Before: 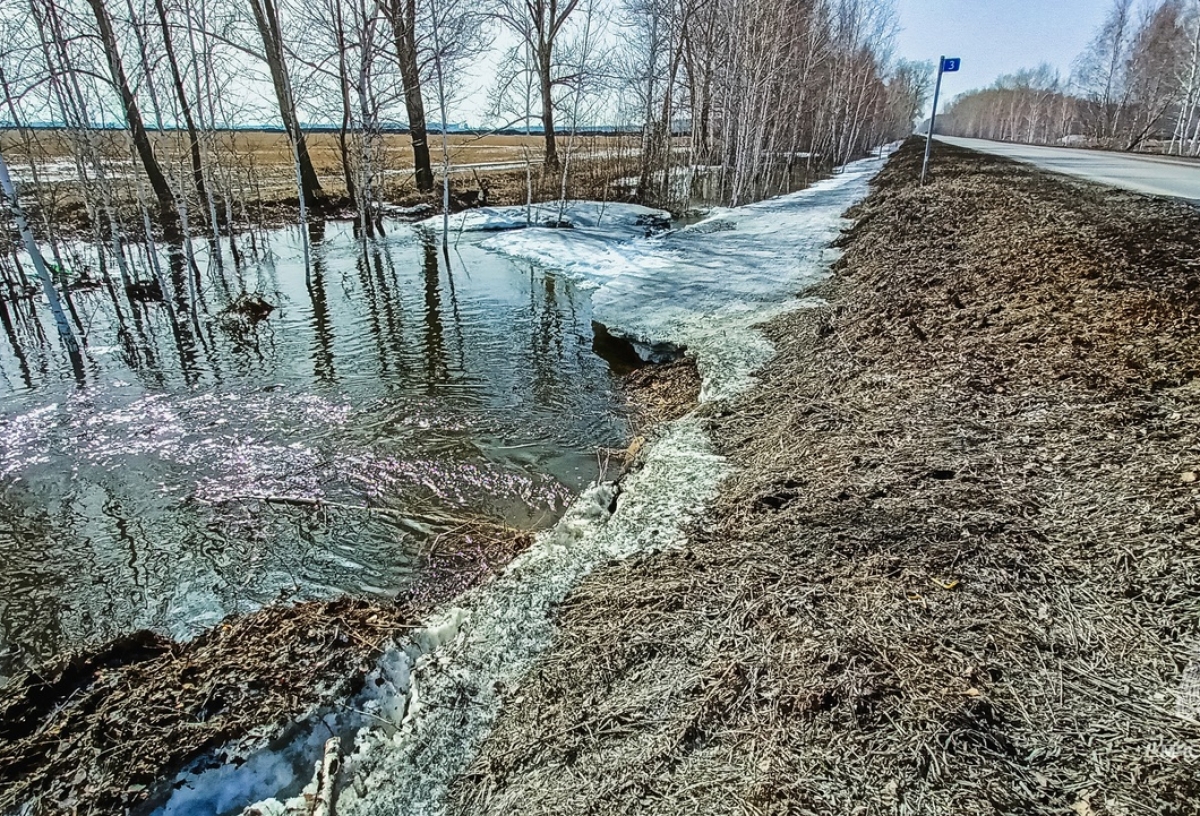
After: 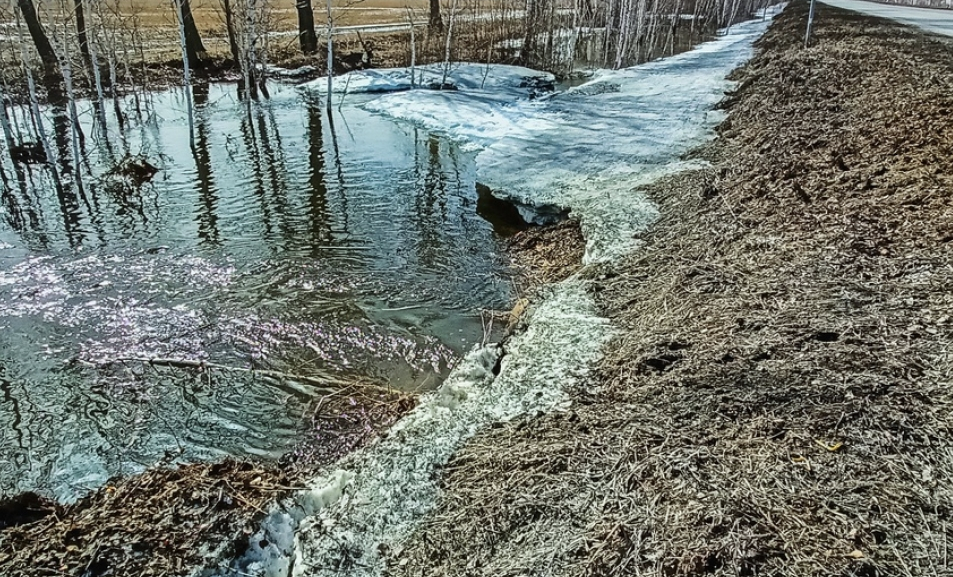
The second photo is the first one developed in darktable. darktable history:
crop: left 9.712%, top 16.928%, right 10.845%, bottom 12.332%
exposure: exposure -0.01 EV, compensate highlight preservation false
white balance: red 0.978, blue 0.999
